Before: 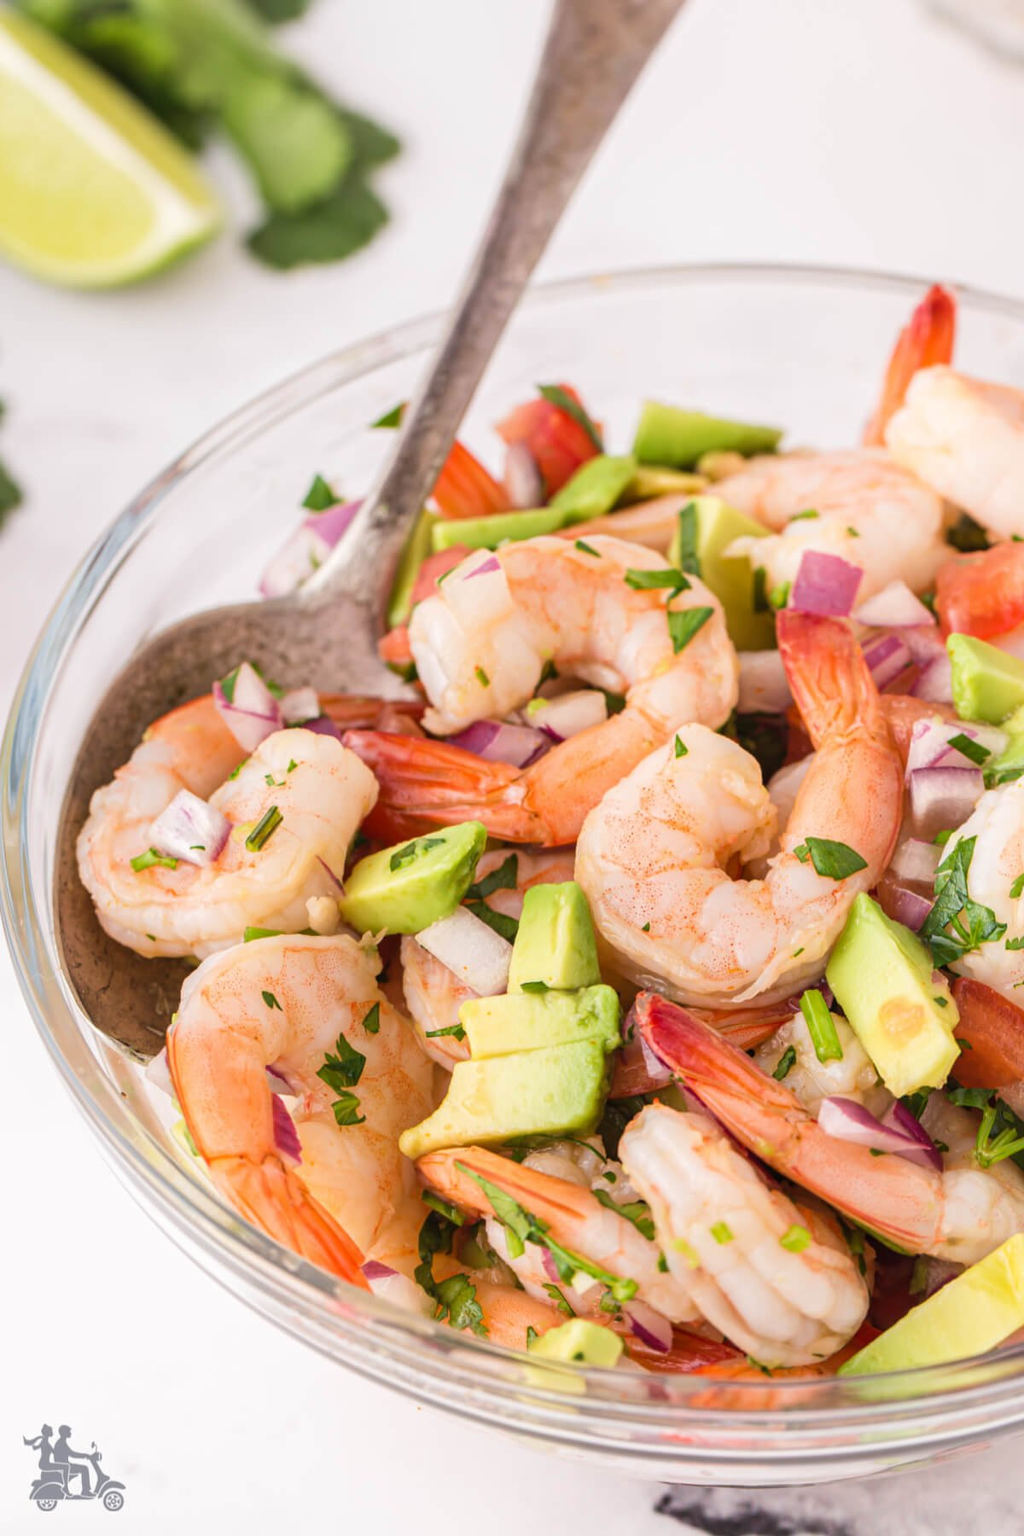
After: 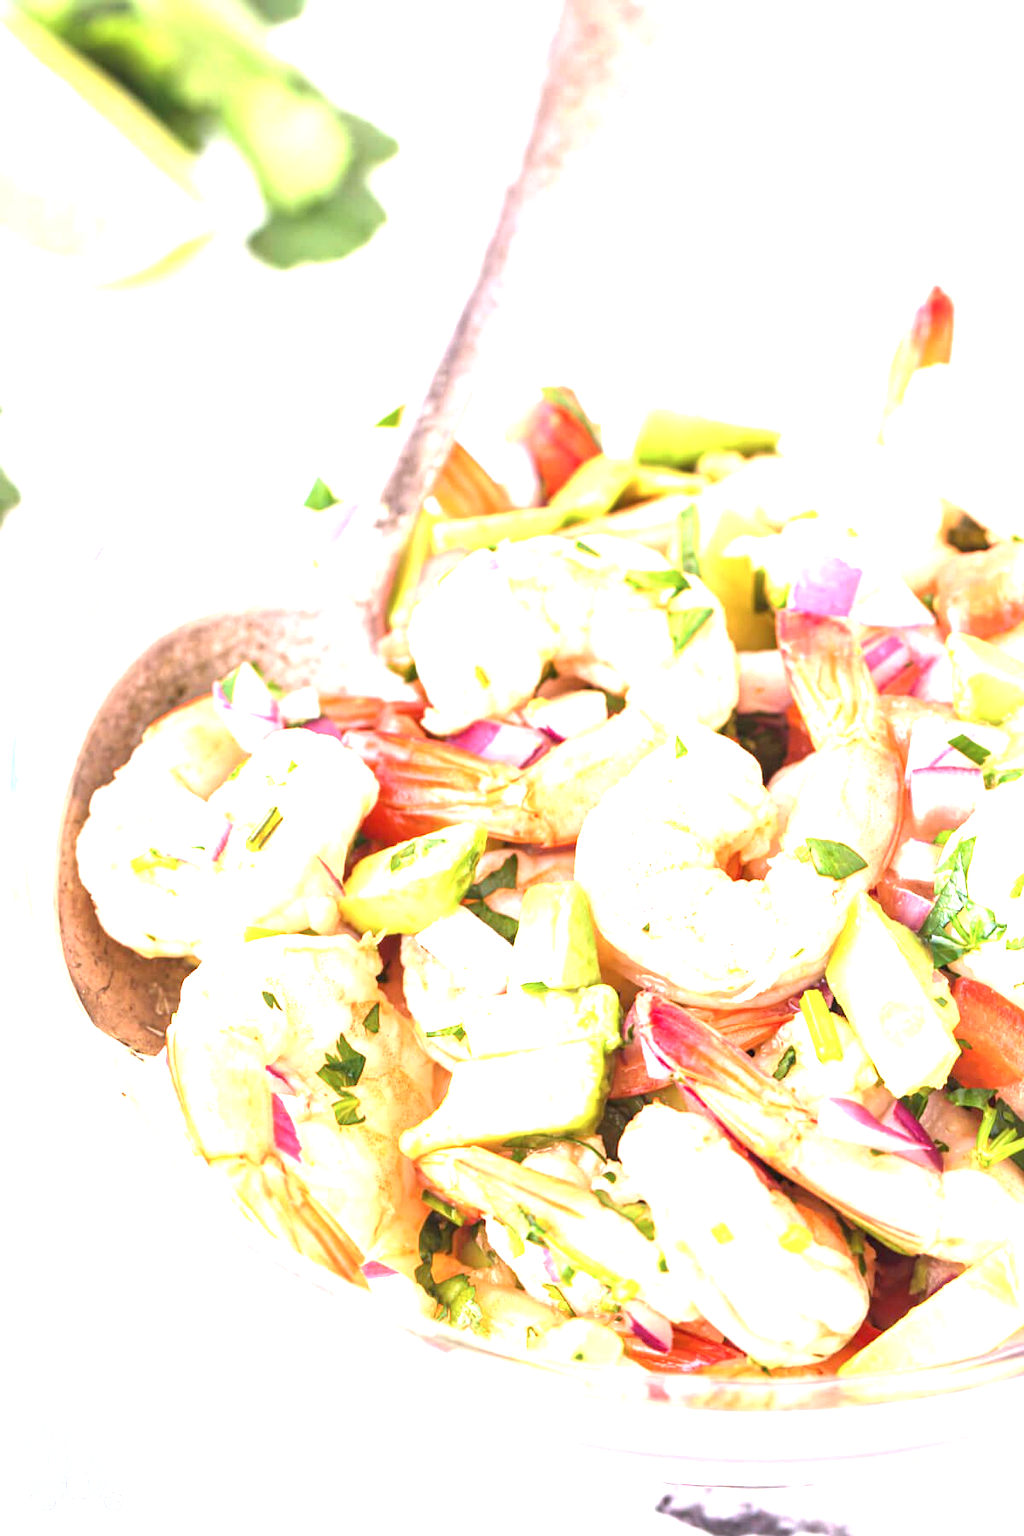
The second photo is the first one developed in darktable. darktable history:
exposure: black level correction 0, exposure 1.973 EV, compensate highlight preservation false
color correction: highlights a* -0.704, highlights b* -8.57
